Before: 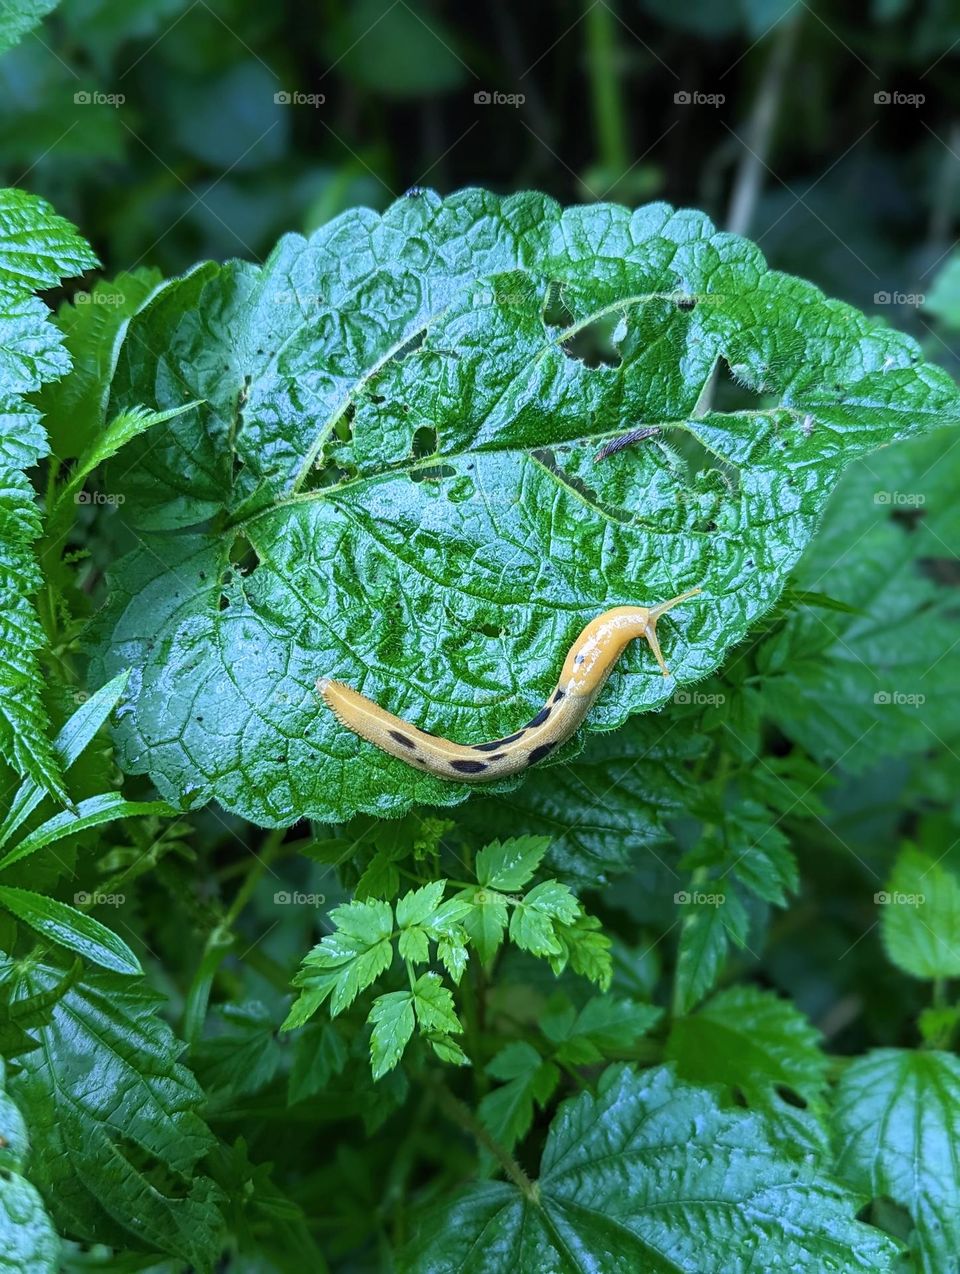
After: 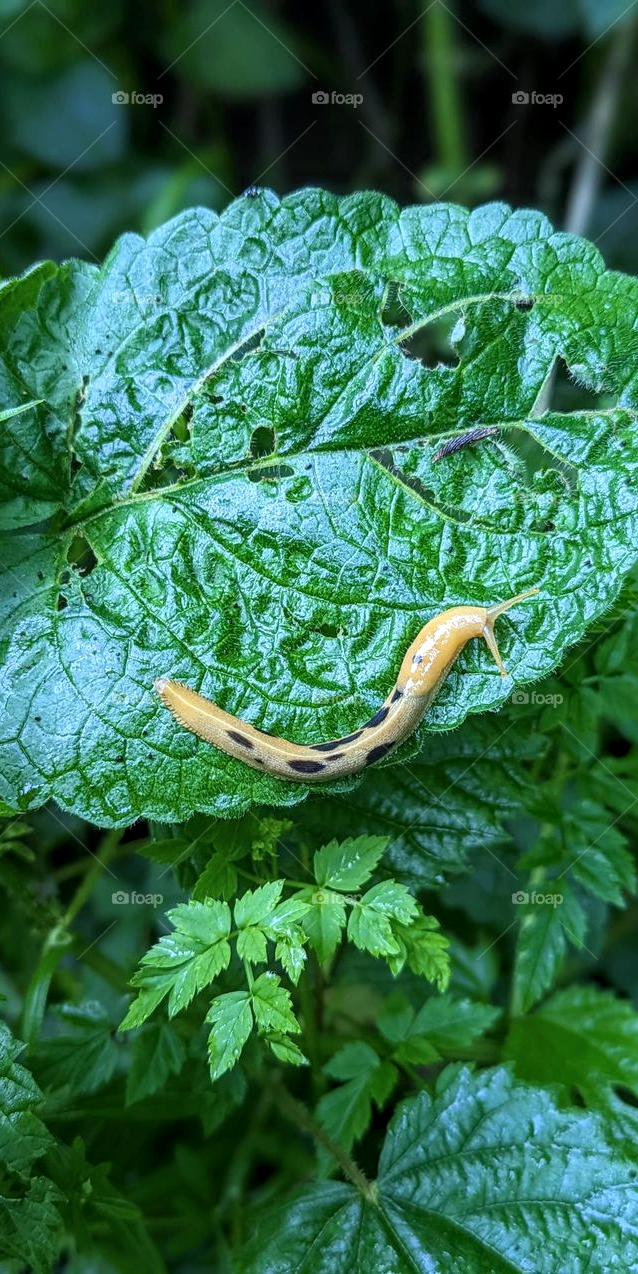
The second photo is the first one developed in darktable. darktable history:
crop: left 16.899%, right 16.556%
local contrast: on, module defaults
